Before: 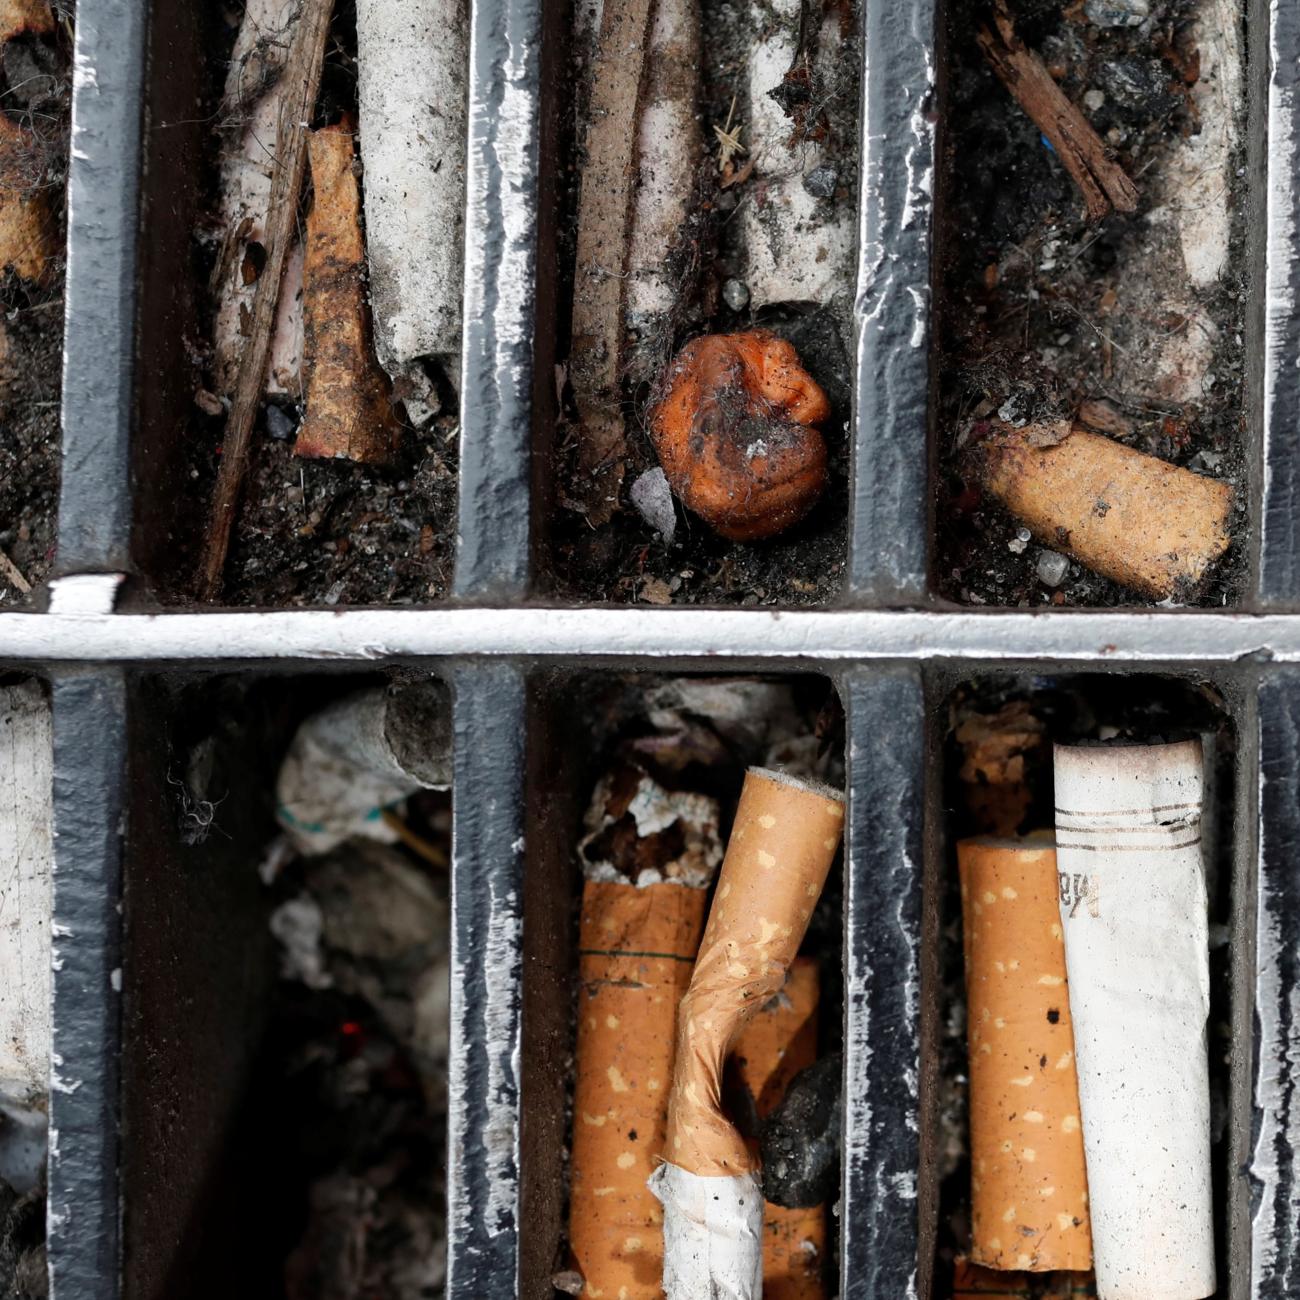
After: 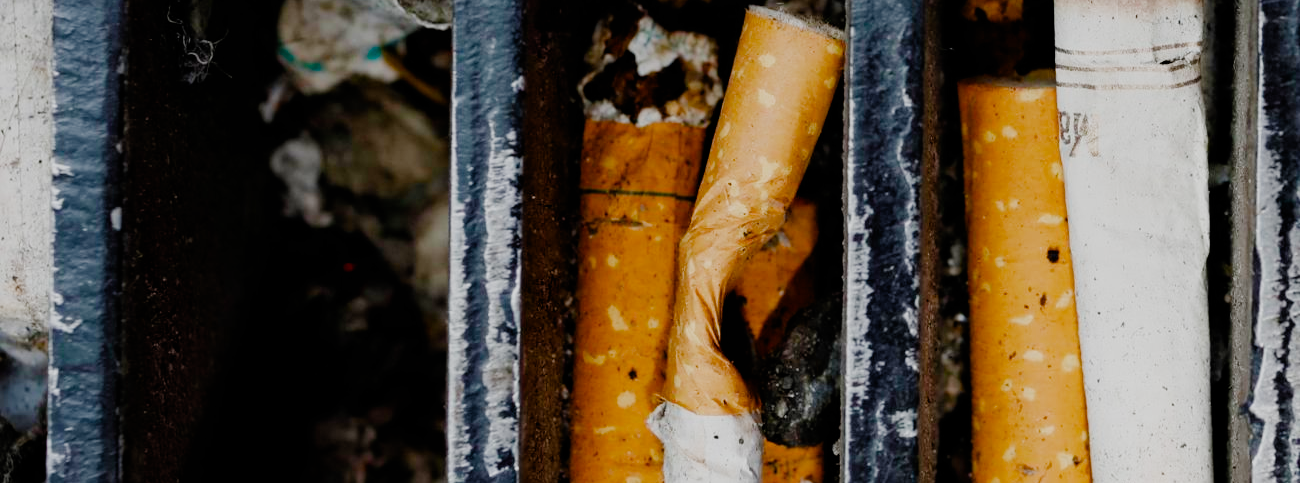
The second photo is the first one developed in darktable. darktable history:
crop and rotate: top 58.54%, bottom 4.24%
color balance rgb: linear chroma grading › global chroma 41.8%, perceptual saturation grading › global saturation 0.482%, perceptual saturation grading › highlights -18.485%, perceptual saturation grading › mid-tones 6.615%, perceptual saturation grading › shadows 28.252%, global vibrance 20%
filmic rgb: black relative exposure -7.65 EV, white relative exposure 4.56 EV, hardness 3.61, preserve chrominance no, color science v5 (2021)
